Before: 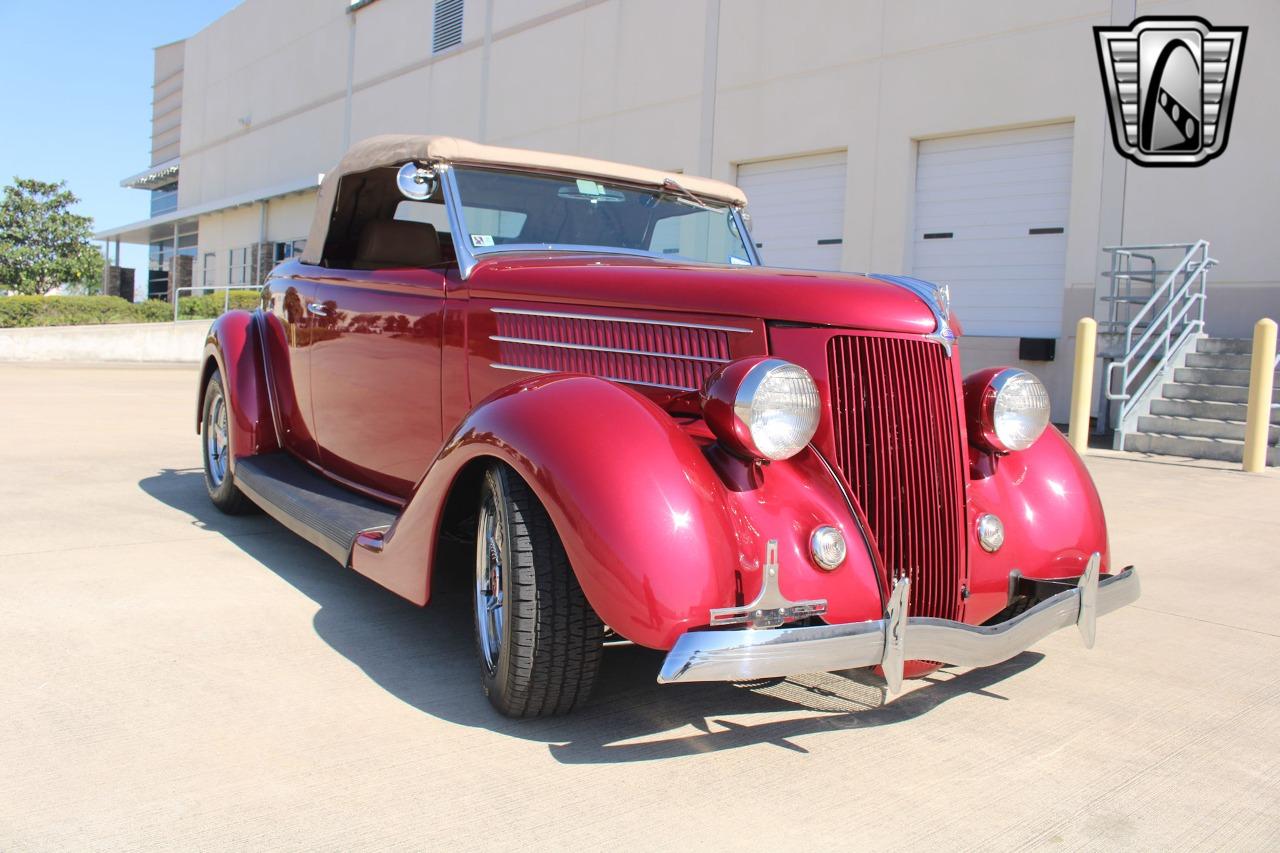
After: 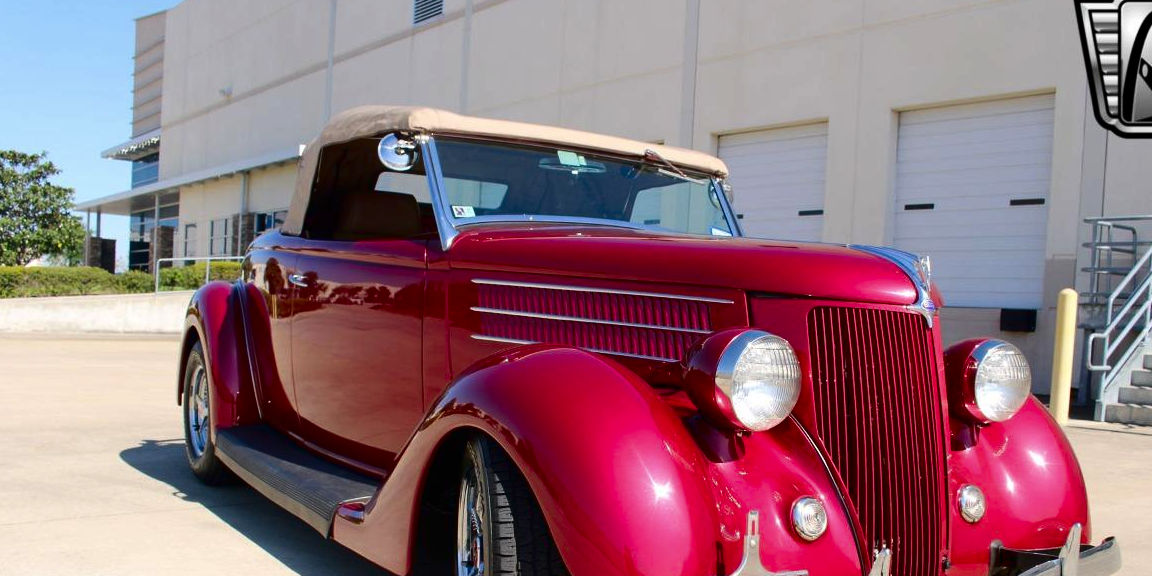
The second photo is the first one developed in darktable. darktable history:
crop: left 1.509%, top 3.452%, right 7.696%, bottom 28.452%
contrast brightness saturation: contrast 0.13, brightness -0.24, saturation 0.14
